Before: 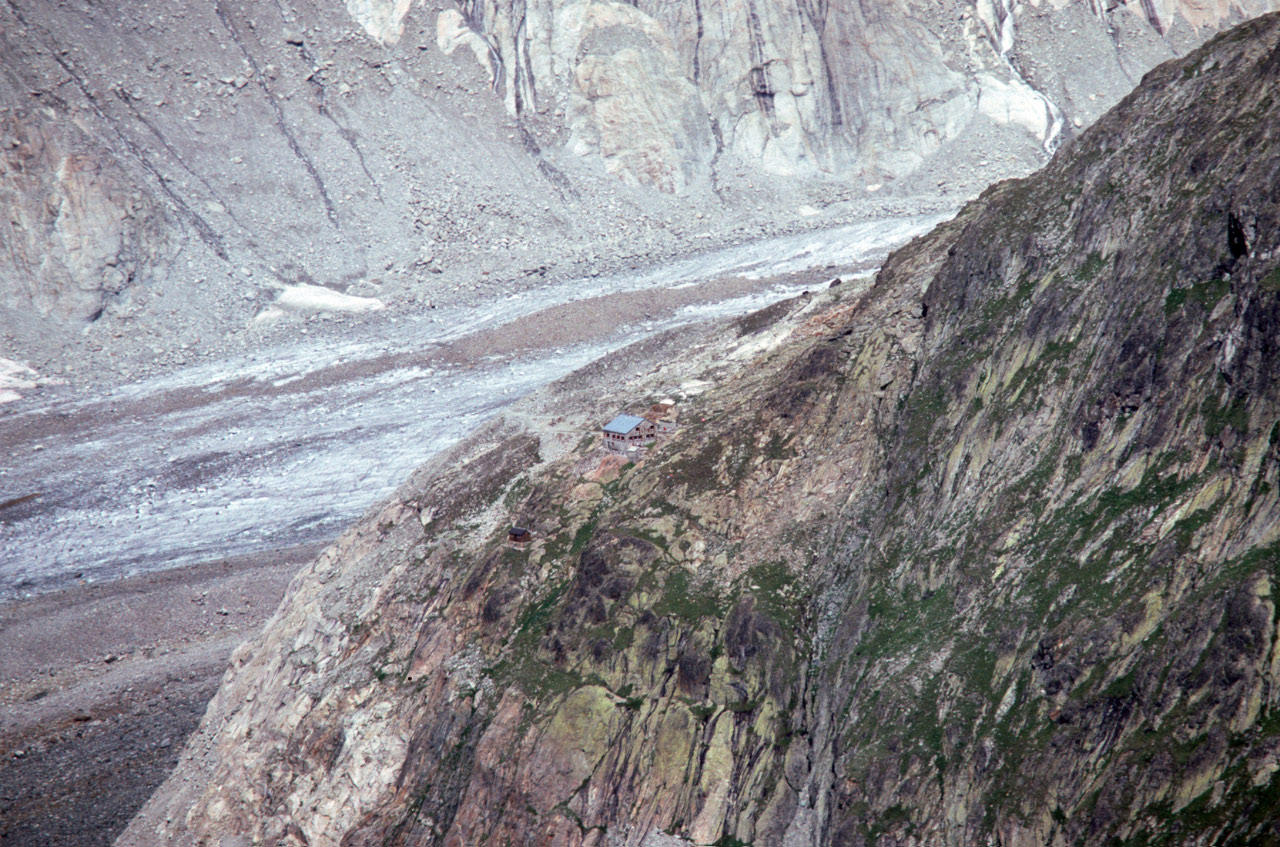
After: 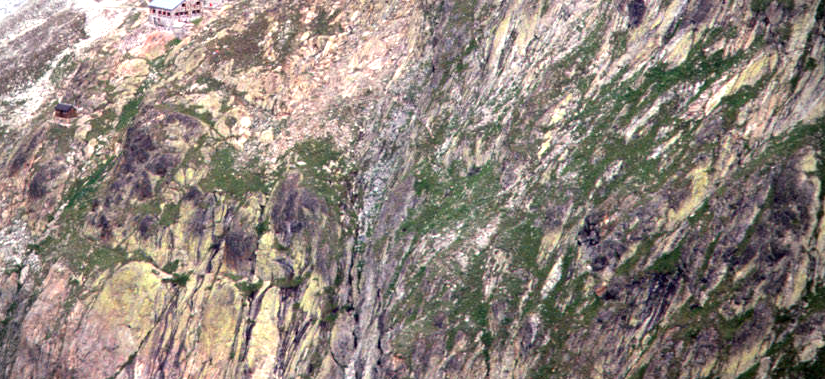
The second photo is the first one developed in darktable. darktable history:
vignetting: on, module defaults
exposure: exposure 1.15 EV, compensate highlight preservation false
crop and rotate: left 35.509%, top 50.238%, bottom 4.934%
color contrast: green-magenta contrast 1.1, blue-yellow contrast 1.1, unbound 0
color correction: highlights a* 3.84, highlights b* 5.07
